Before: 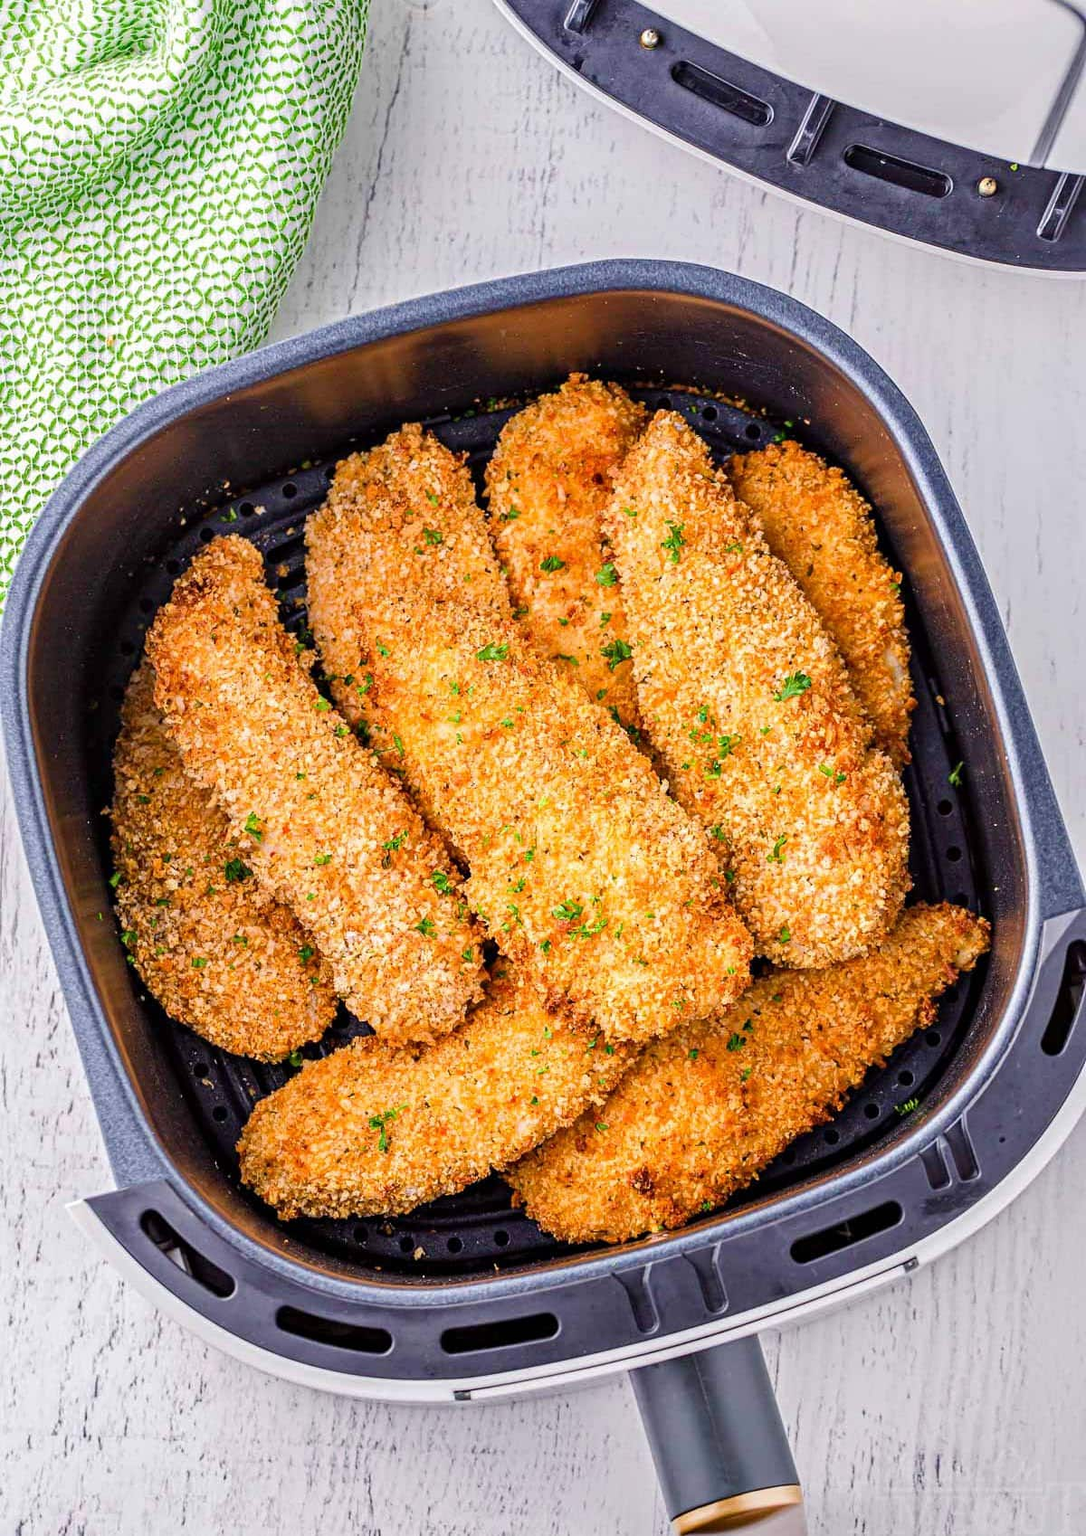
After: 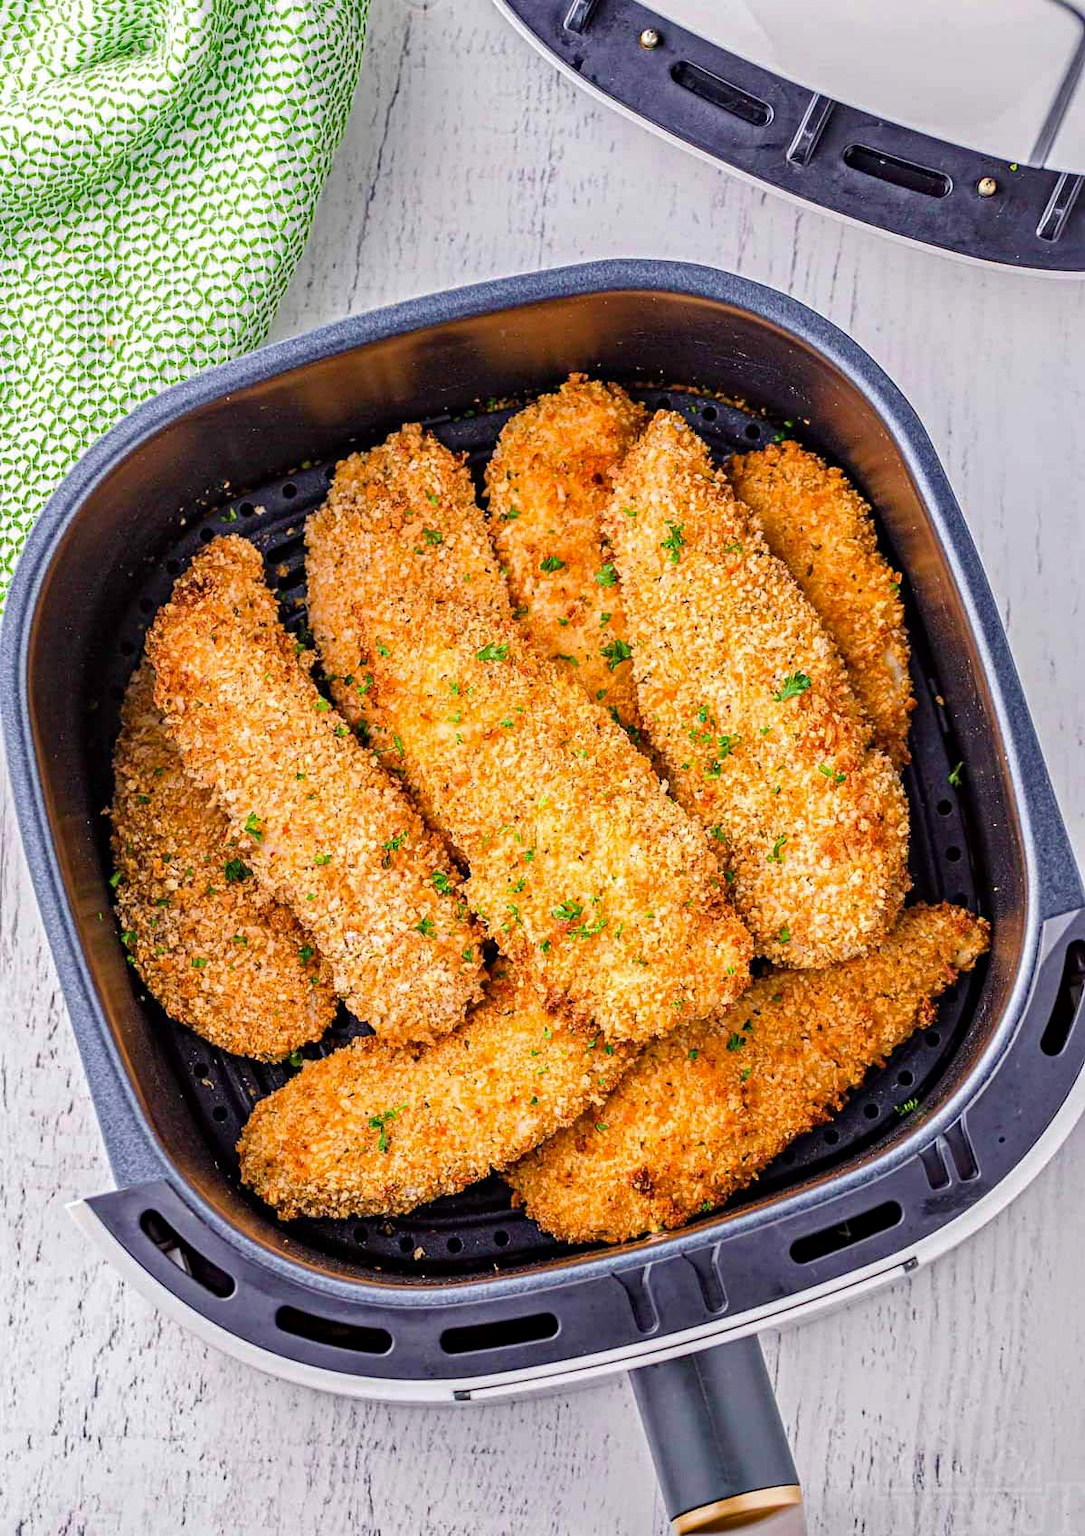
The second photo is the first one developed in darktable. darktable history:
shadows and highlights: shadows 2.29, highlights -18.43, soften with gaussian
haze removal: compatibility mode true, adaptive false
